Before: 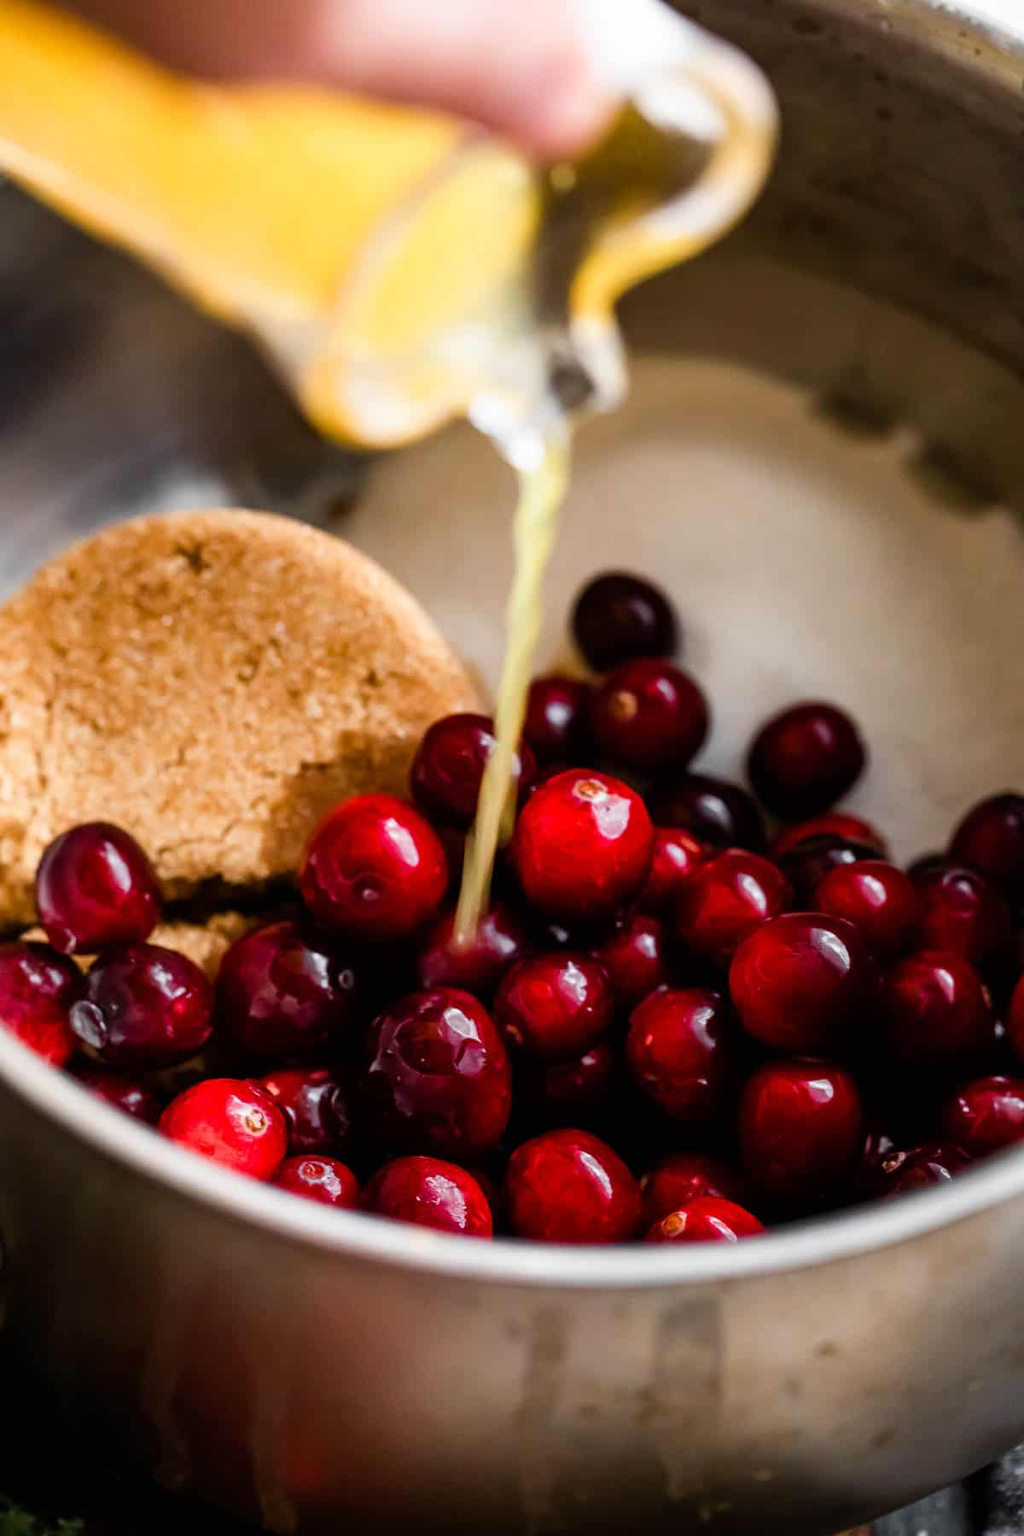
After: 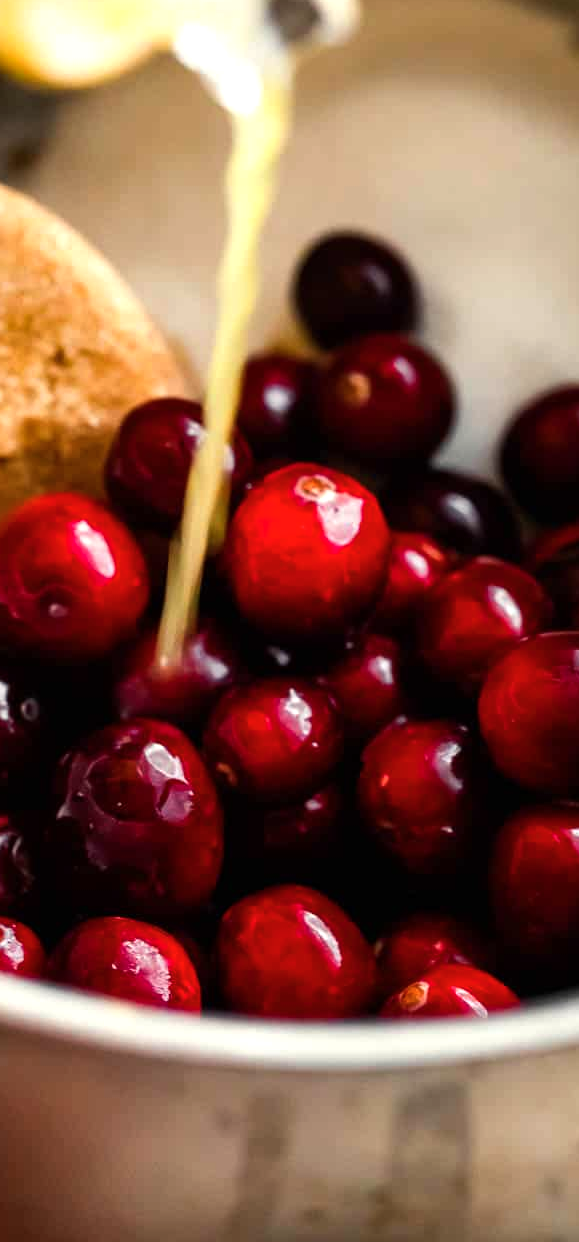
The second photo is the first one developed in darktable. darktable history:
crop: left 31.402%, top 24.378%, right 20.34%, bottom 6.519%
color balance rgb: shadows lift › luminance -9.896%, highlights gain › luminance 5.798%, highlights gain › chroma 2.511%, highlights gain › hue 92.01°, perceptual saturation grading › global saturation 0.708%, perceptual brilliance grading › highlights 7.643%, perceptual brilliance grading › mid-tones 3.885%, perceptual brilliance grading › shadows 2.387%
